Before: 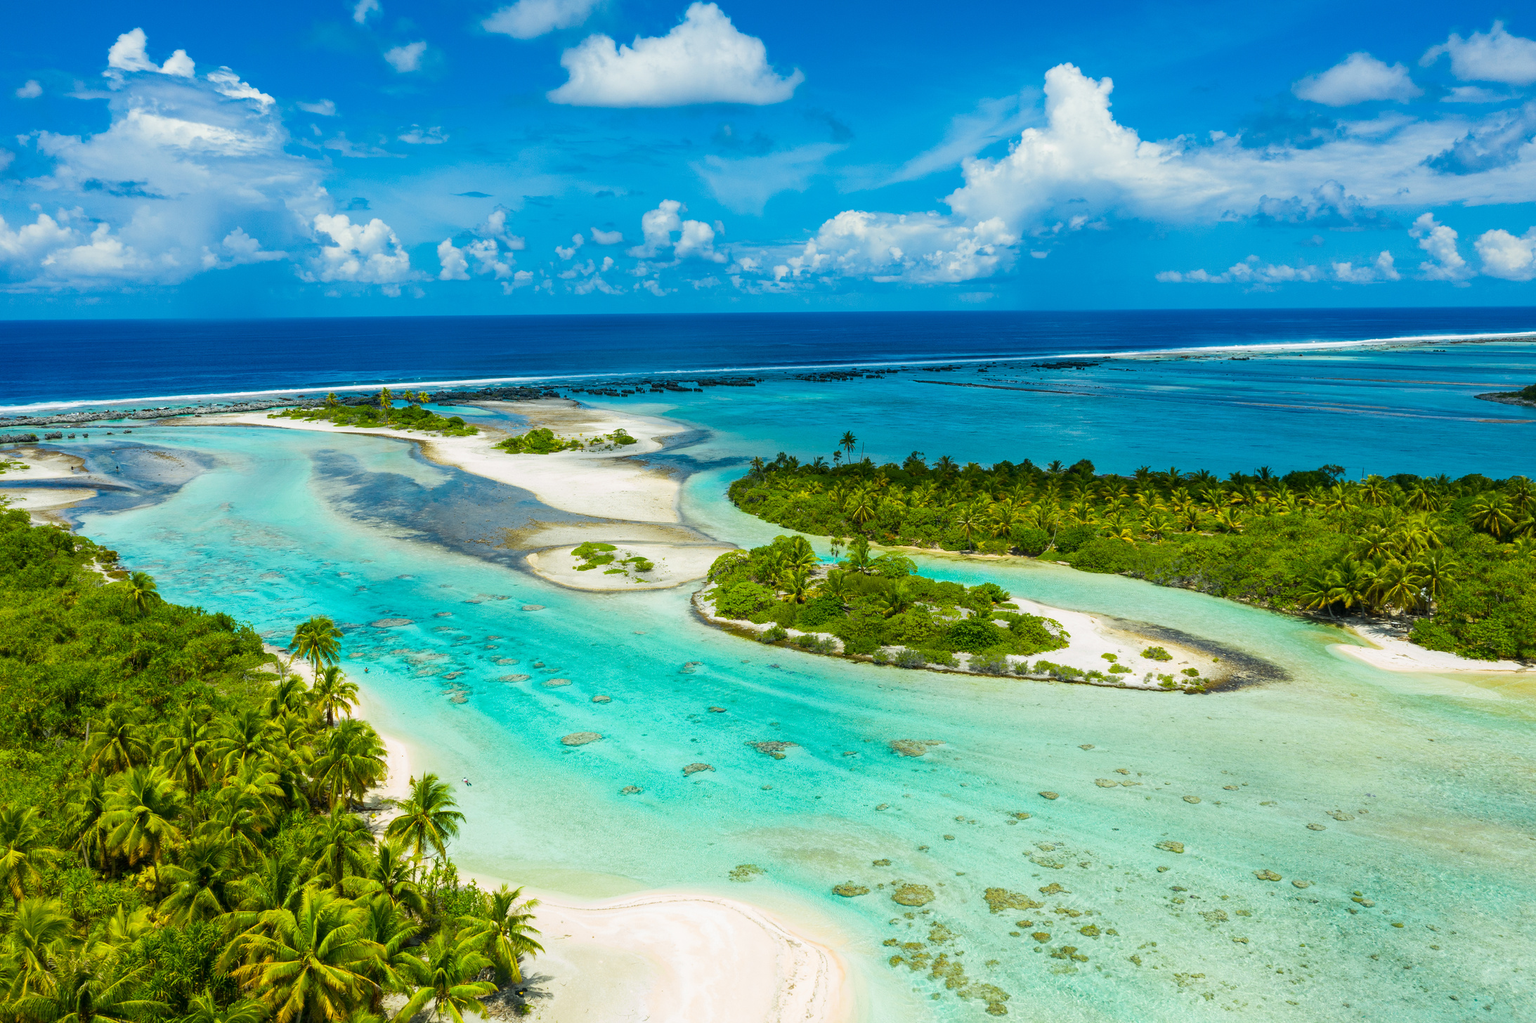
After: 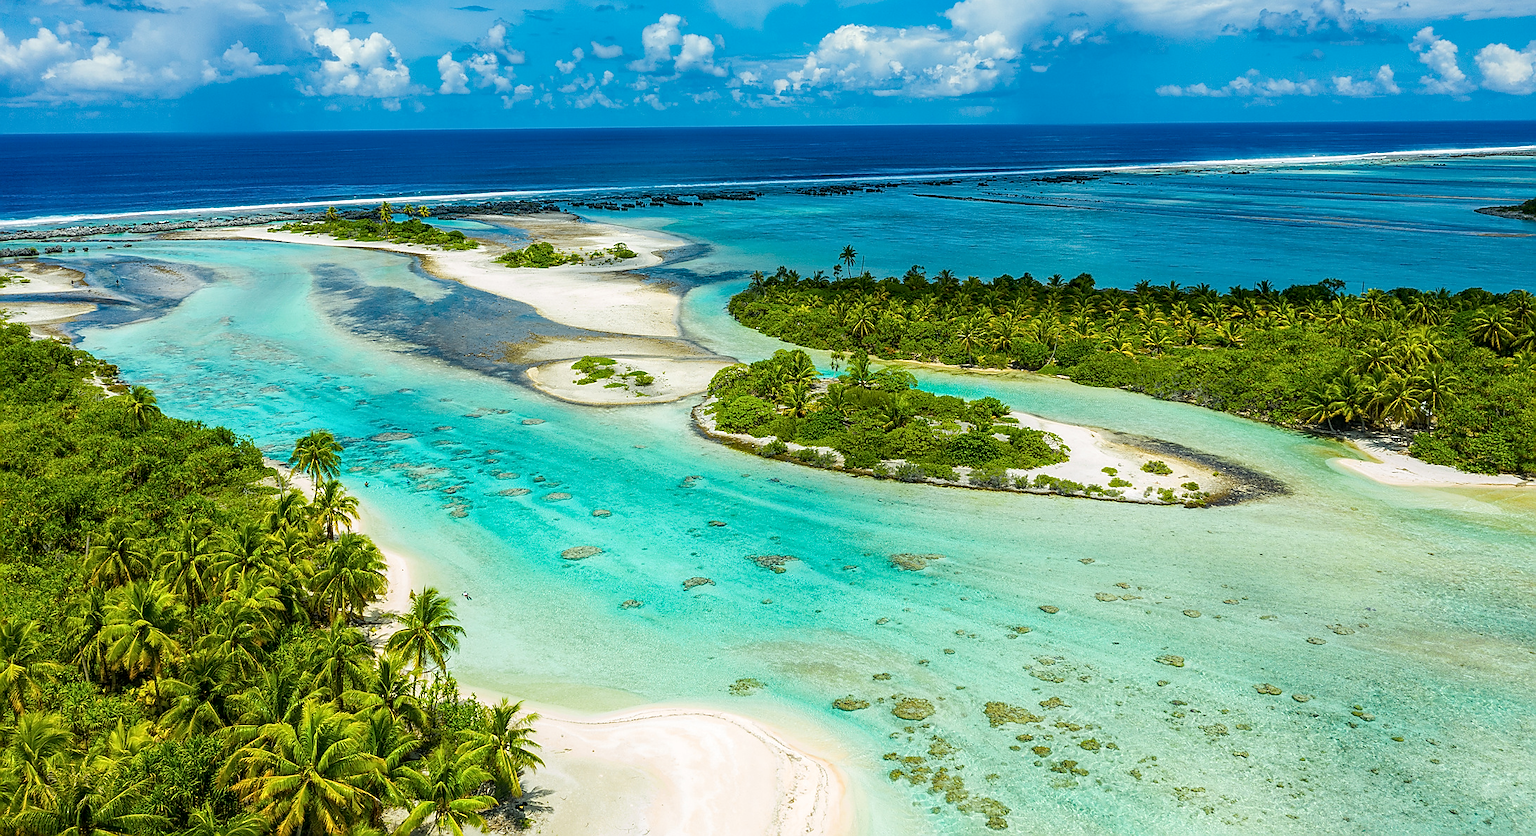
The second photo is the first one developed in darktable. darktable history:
sharpen: radius 1.384, amount 1.238, threshold 0.834
local contrast: on, module defaults
crop and rotate: top 18.227%
